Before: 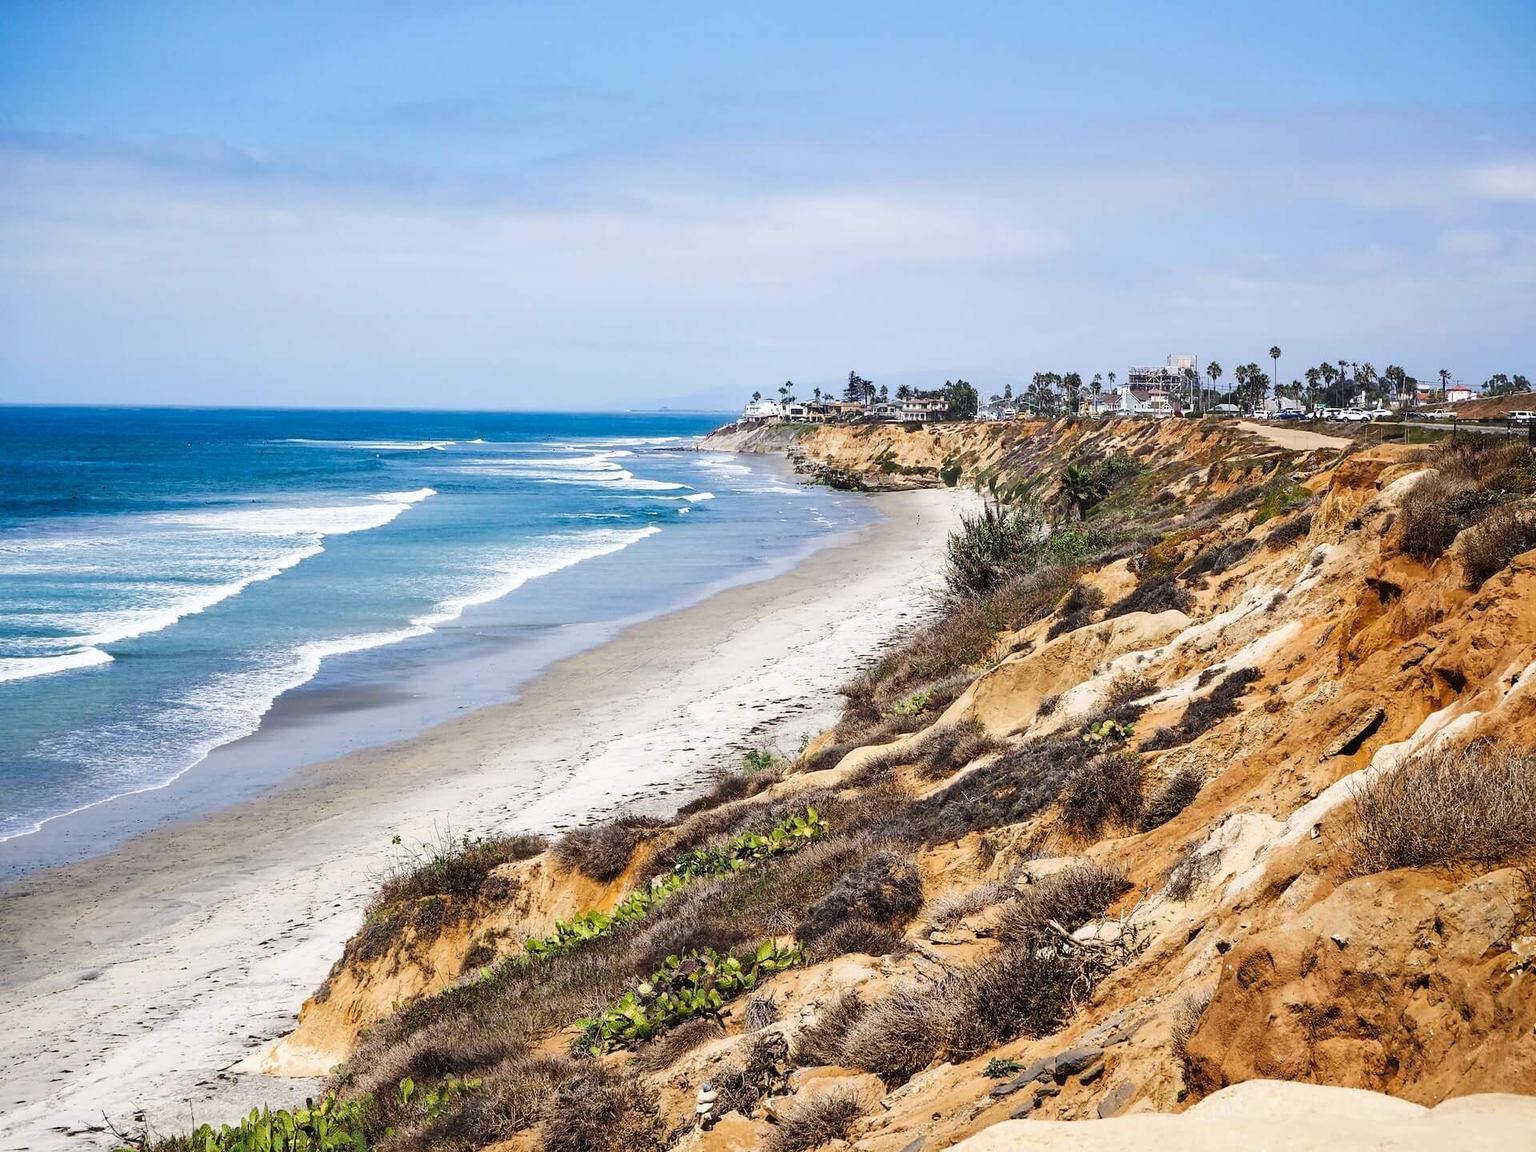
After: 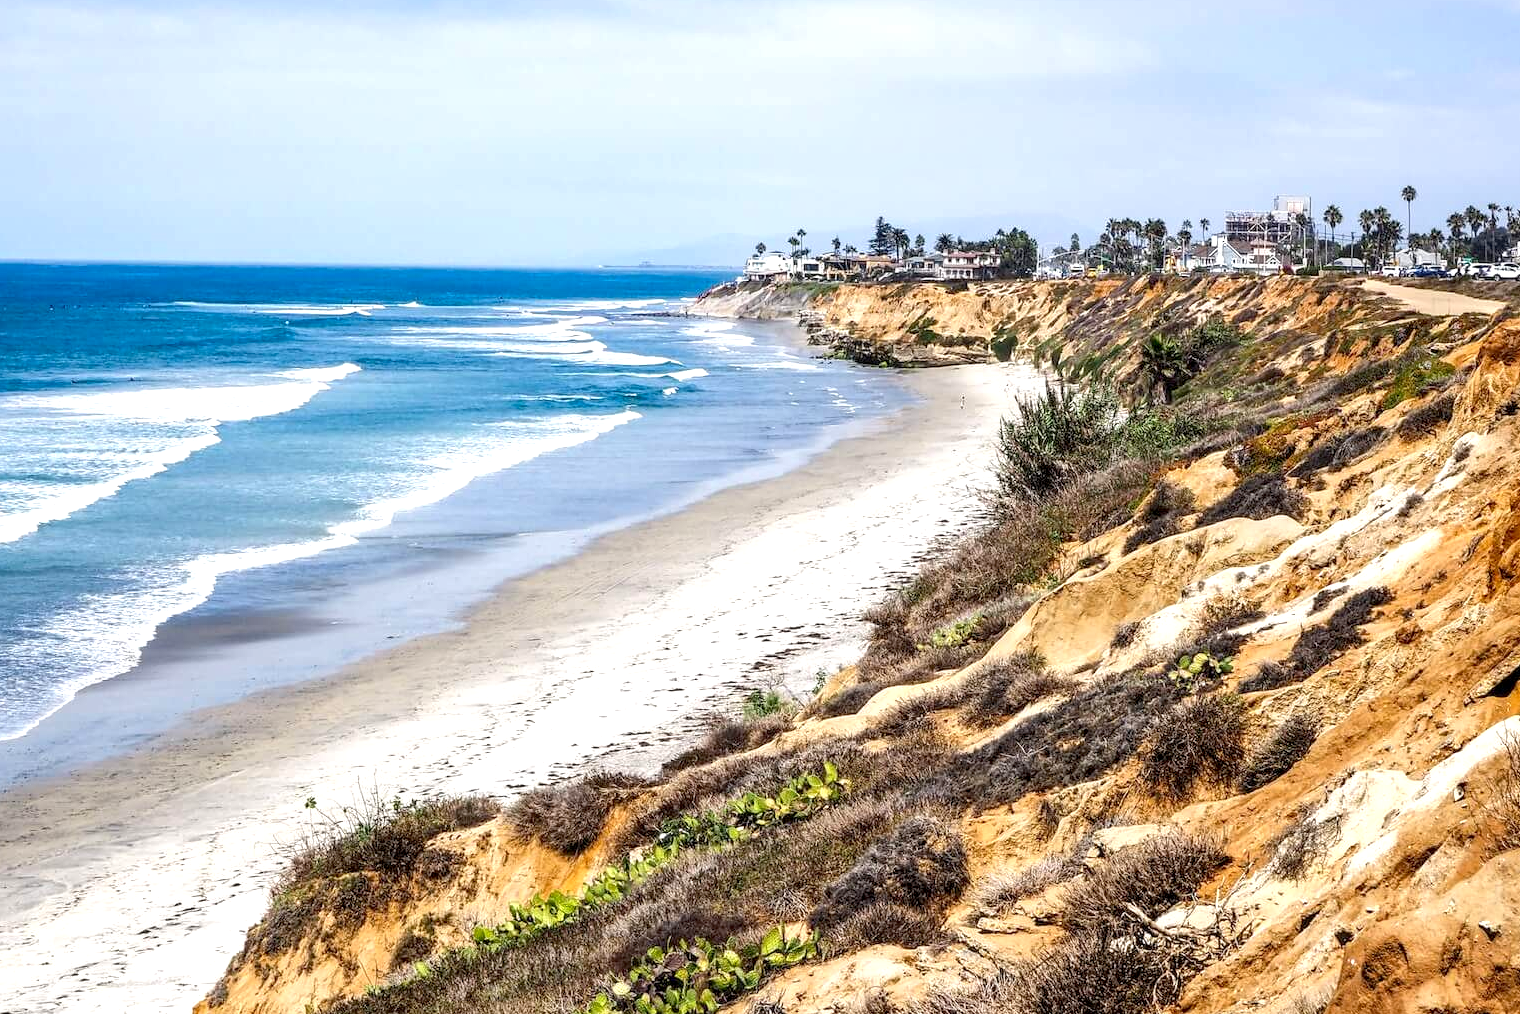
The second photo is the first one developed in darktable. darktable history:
crop: left 9.674%, top 17.202%, right 11.129%, bottom 12.334%
local contrast: on, module defaults
exposure: black level correction 0.005, exposure 0.413 EV, compensate highlight preservation false
